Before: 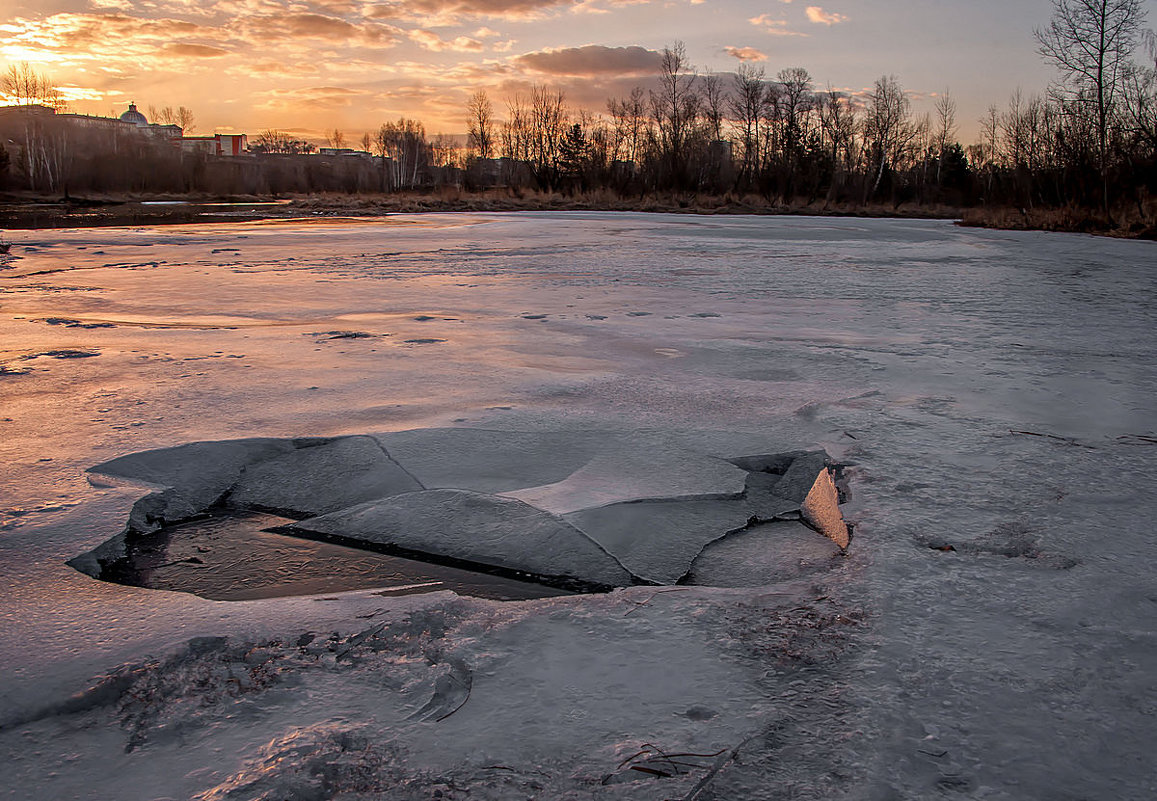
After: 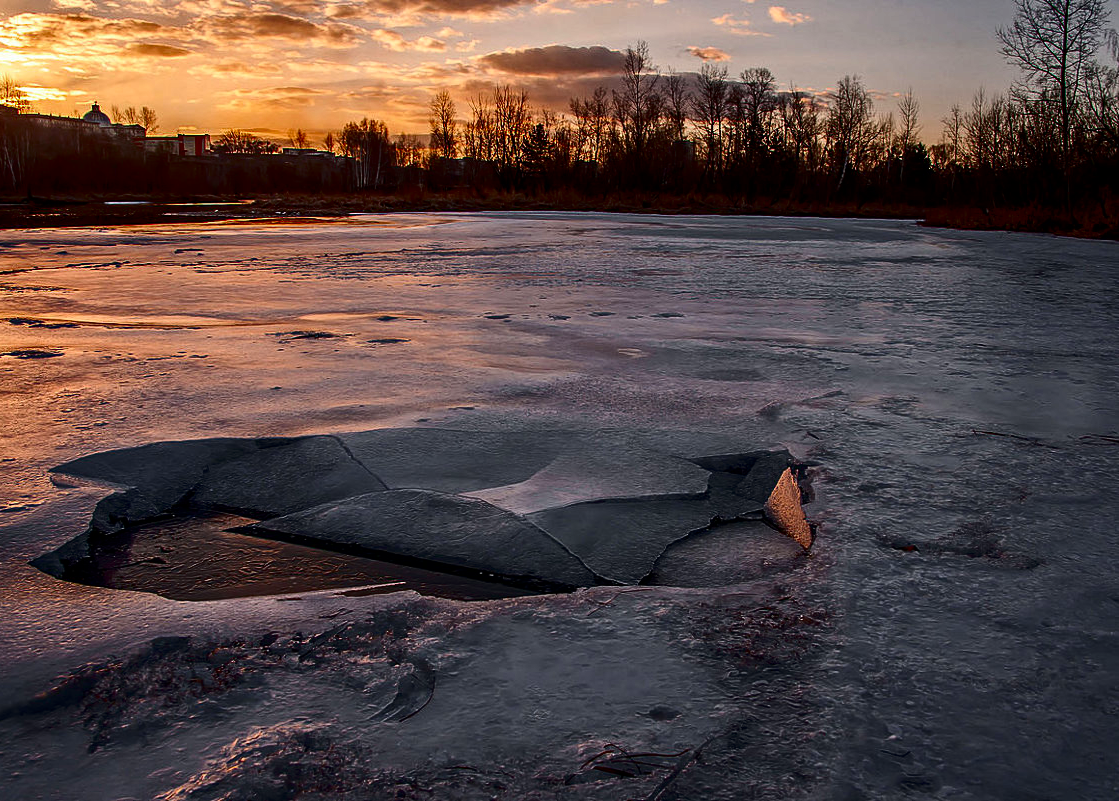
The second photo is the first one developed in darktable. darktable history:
shadows and highlights: shadows 29.53, highlights -30.41, low approximation 0.01, soften with gaussian
contrast brightness saturation: contrast 0.238, brightness -0.23, saturation 0.143
color balance rgb: perceptual saturation grading › global saturation 11.314%, saturation formula JzAzBz (2021)
crop and rotate: left 3.212%
